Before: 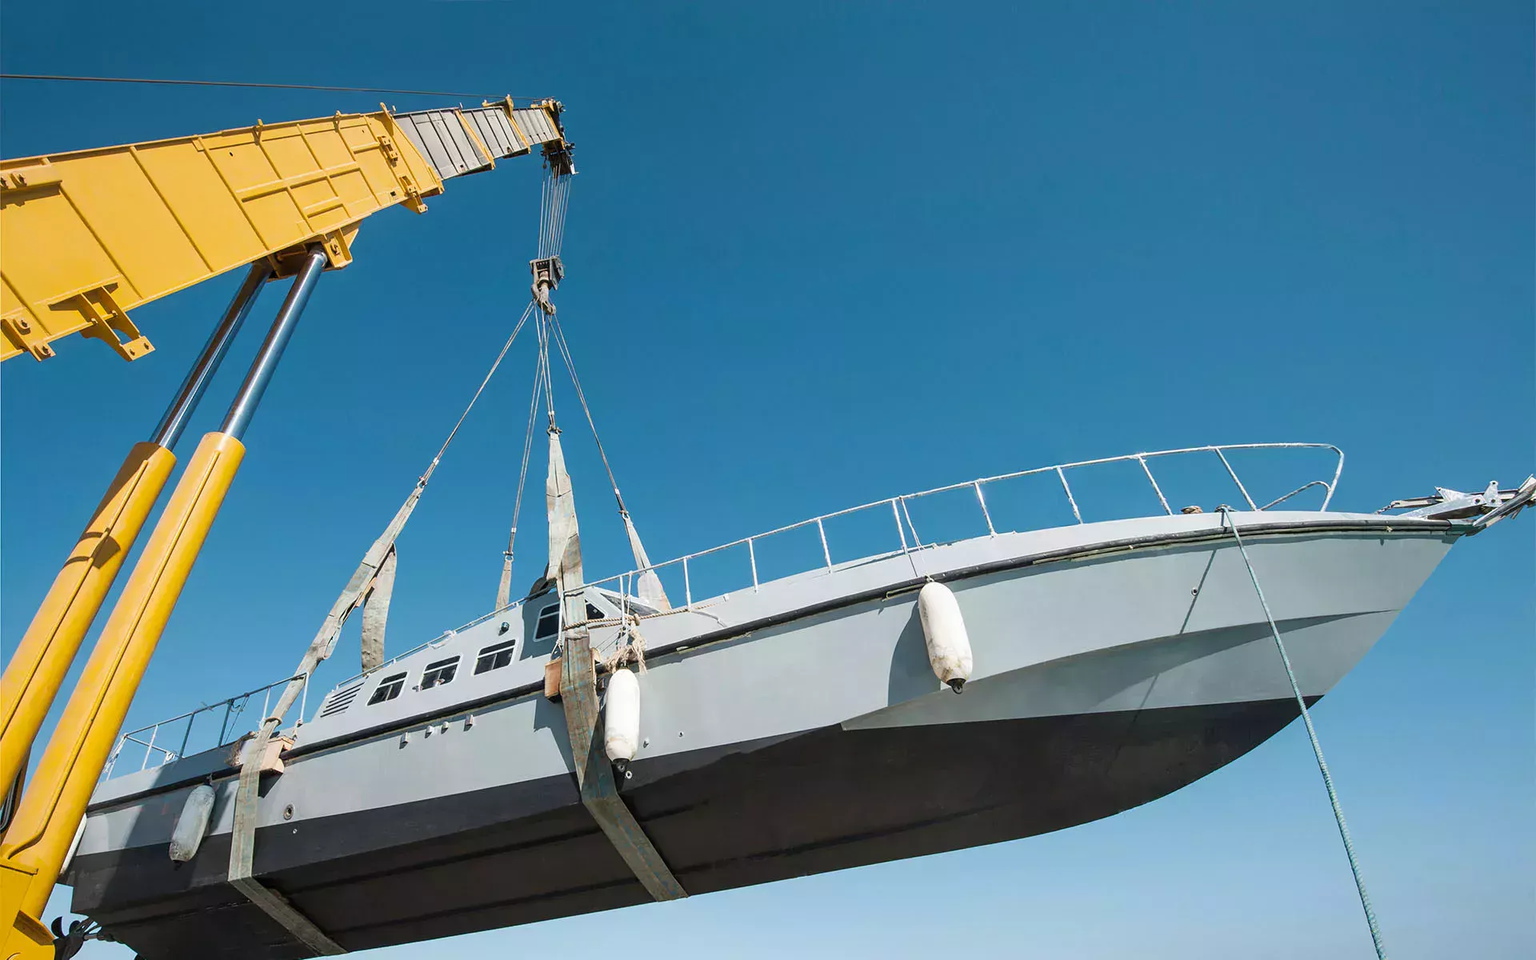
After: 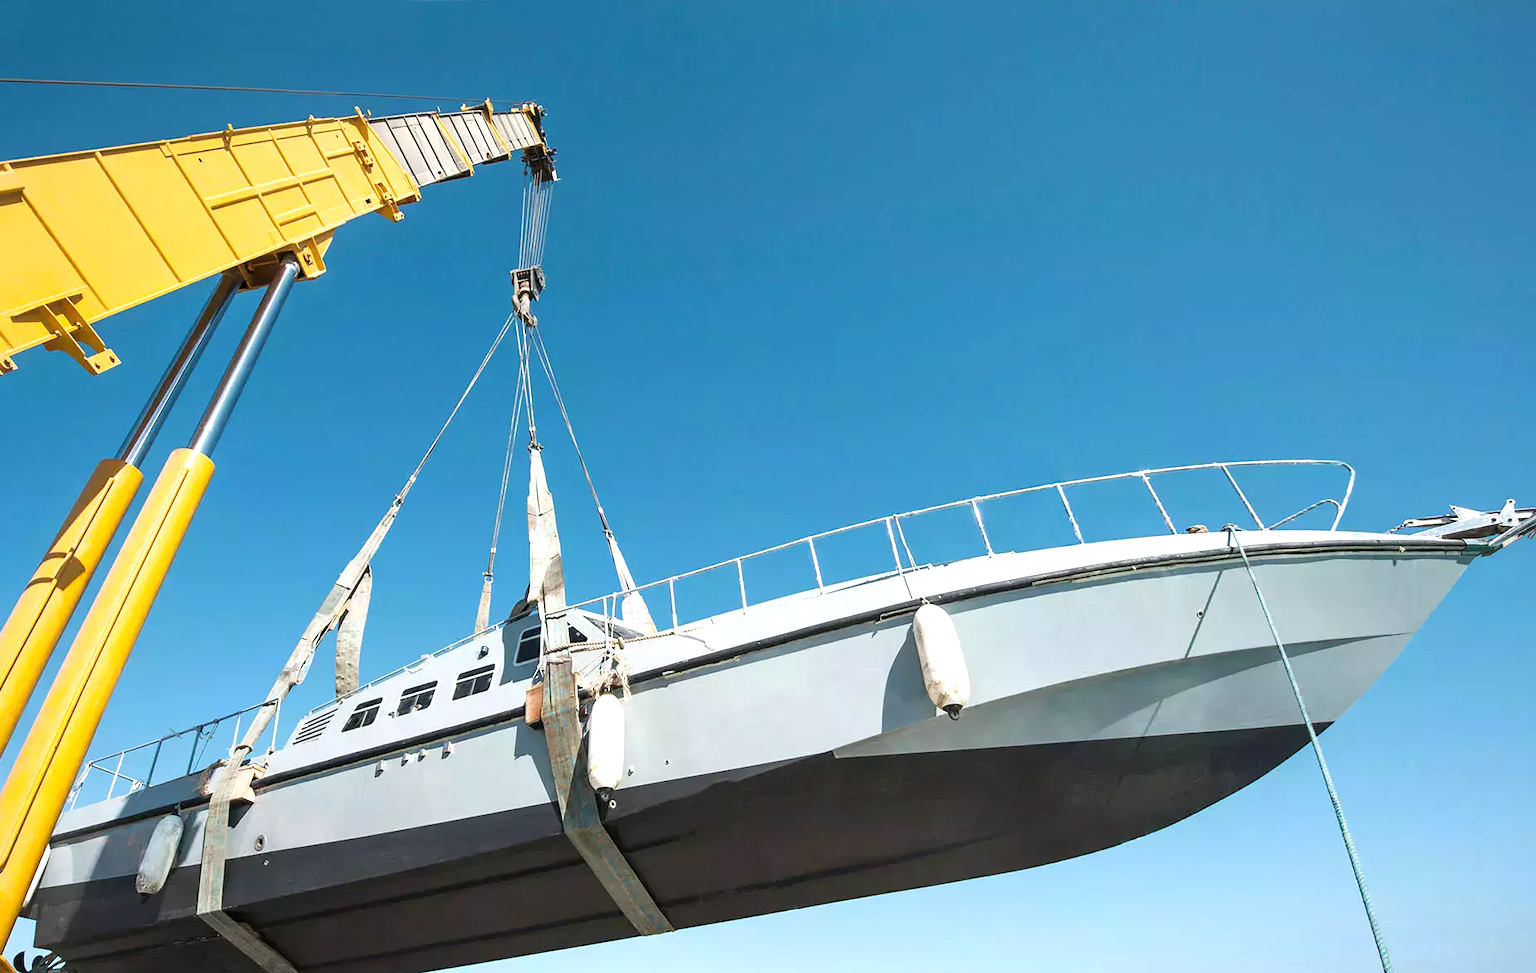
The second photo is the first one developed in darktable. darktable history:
crop and rotate: left 2.536%, right 1.107%, bottom 2.246%
exposure: exposure 0.574 EV, compensate highlight preservation false
